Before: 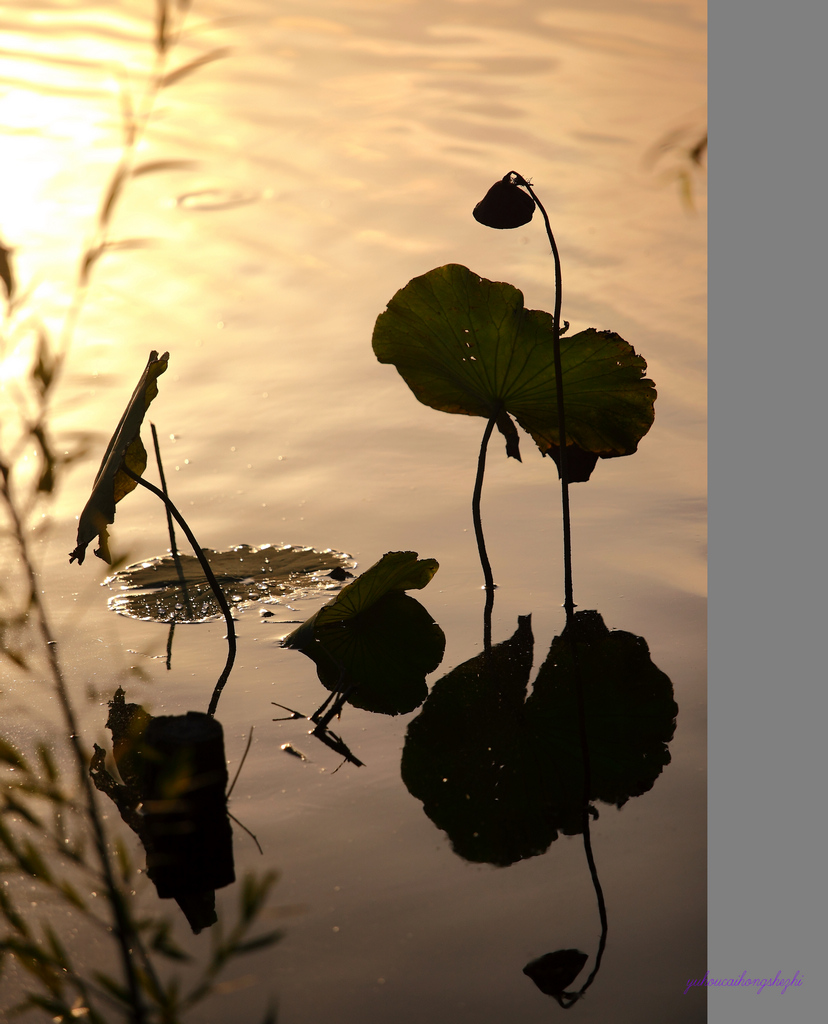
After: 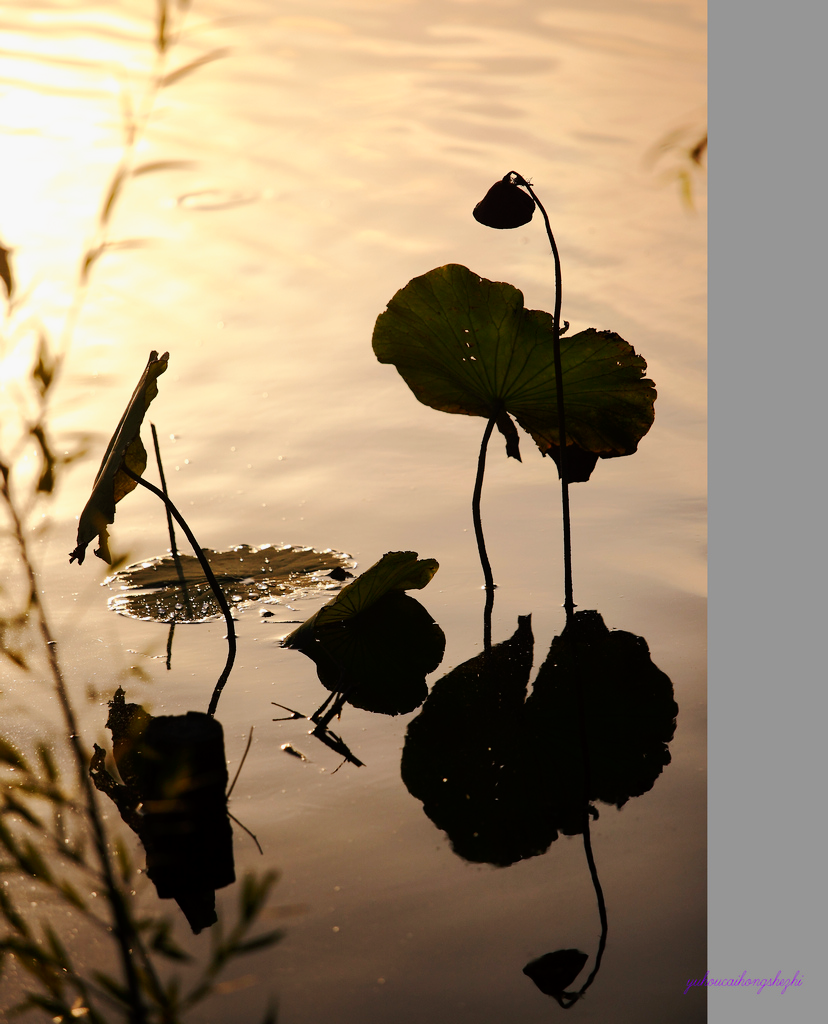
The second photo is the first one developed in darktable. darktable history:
tone curve: curves: ch0 [(0, 0) (0.035, 0.017) (0.131, 0.108) (0.279, 0.279) (0.476, 0.554) (0.617, 0.693) (0.704, 0.77) (0.801, 0.854) (0.895, 0.927) (1, 0.976)]; ch1 [(0, 0) (0.318, 0.278) (0.444, 0.427) (0.493, 0.488) (0.508, 0.502) (0.534, 0.526) (0.562, 0.555) (0.645, 0.648) (0.746, 0.764) (1, 1)]; ch2 [(0, 0) (0.316, 0.292) (0.381, 0.37) (0.423, 0.448) (0.476, 0.482) (0.502, 0.495) (0.522, 0.518) (0.533, 0.532) (0.593, 0.622) (0.634, 0.663) (0.7, 0.7) (0.861, 0.808) (1, 0.951)], preserve colors none
